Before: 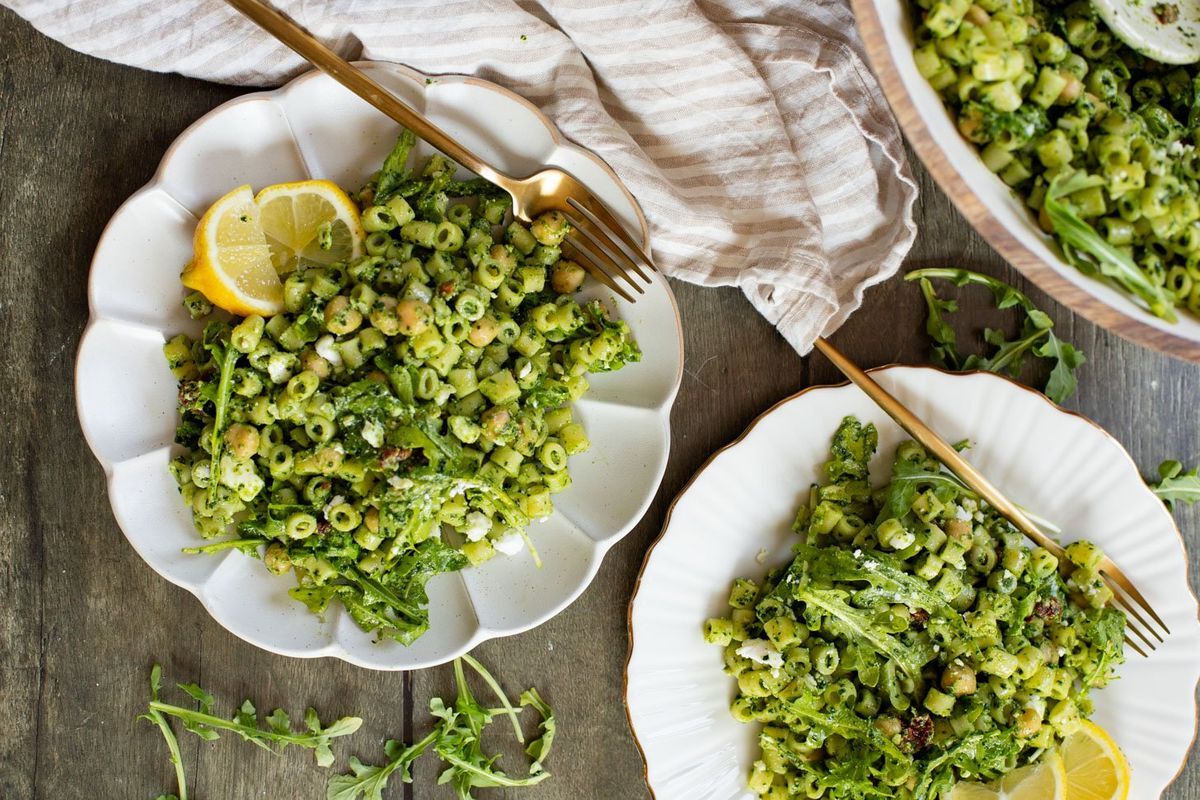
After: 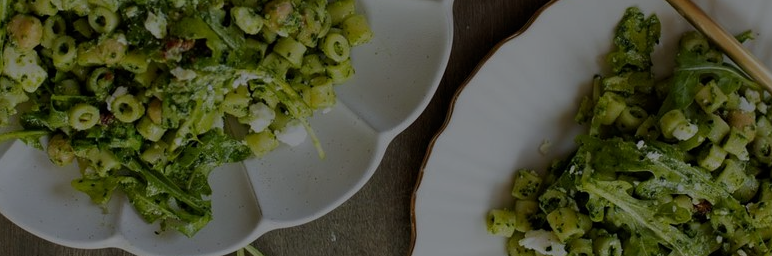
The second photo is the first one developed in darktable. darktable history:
crop: left 18.091%, top 51.13%, right 17.525%, bottom 16.85%
white balance: red 0.988, blue 1.017
exposure: exposure -2.002 EV, compensate highlight preservation false
